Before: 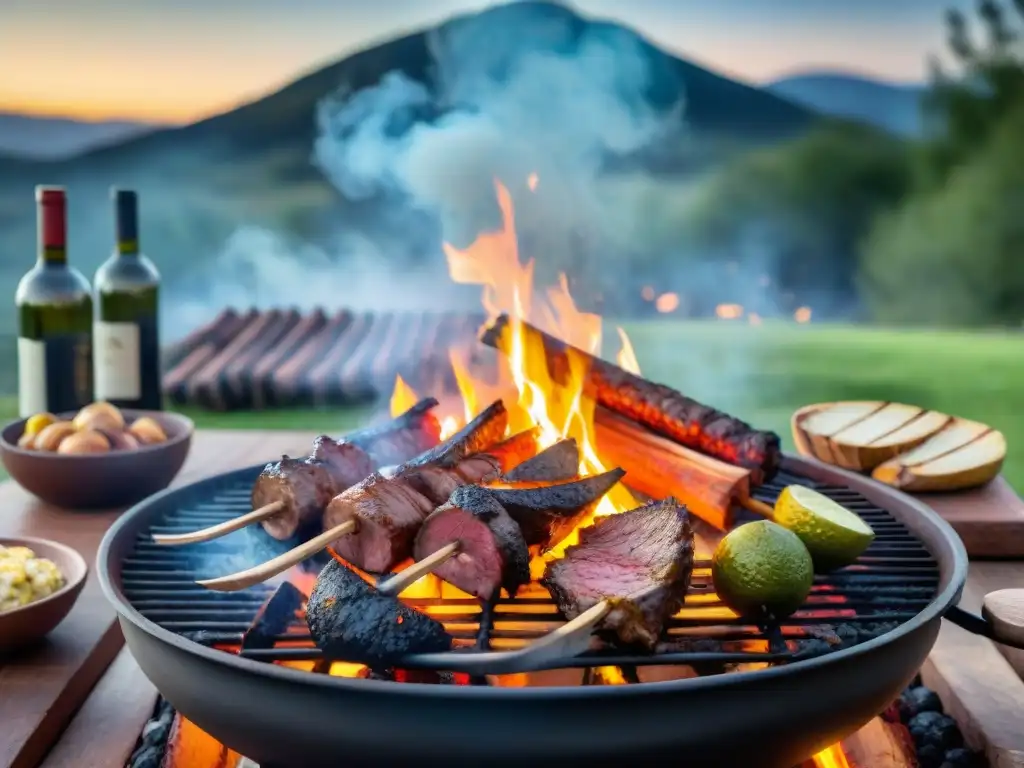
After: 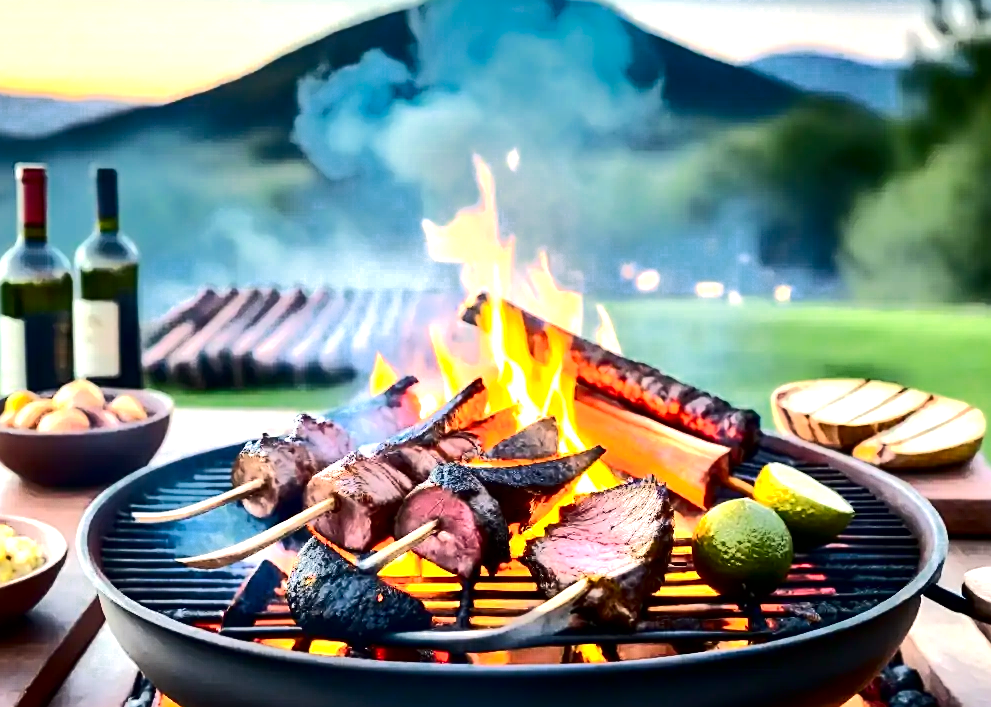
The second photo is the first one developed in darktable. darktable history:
color zones: curves: ch0 [(0.25, 0.5) (0.636, 0.25) (0.75, 0.5)]
crop: left 1.96%, top 2.894%, right 1.193%, bottom 4.92%
exposure: exposure 0.609 EV, compensate highlight preservation false
sharpen: on, module defaults
tone curve: curves: ch0 [(0, 0) (0.003, 0.002) (0.011, 0.002) (0.025, 0.002) (0.044, 0.007) (0.069, 0.014) (0.1, 0.026) (0.136, 0.04) (0.177, 0.061) (0.224, 0.1) (0.277, 0.151) (0.335, 0.198) (0.399, 0.272) (0.468, 0.387) (0.543, 0.553) (0.623, 0.716) (0.709, 0.8) (0.801, 0.855) (0.898, 0.897) (1, 1)], color space Lab, independent channels, preserve colors none
tone equalizer: -8 EV -0.408 EV, -7 EV -0.39 EV, -6 EV -0.33 EV, -5 EV -0.258 EV, -3 EV 0.228 EV, -2 EV 0.349 EV, -1 EV 0.414 EV, +0 EV 0.414 EV, smoothing 1
color correction: highlights a* 0.739, highlights b* 2.82, saturation 1.07
